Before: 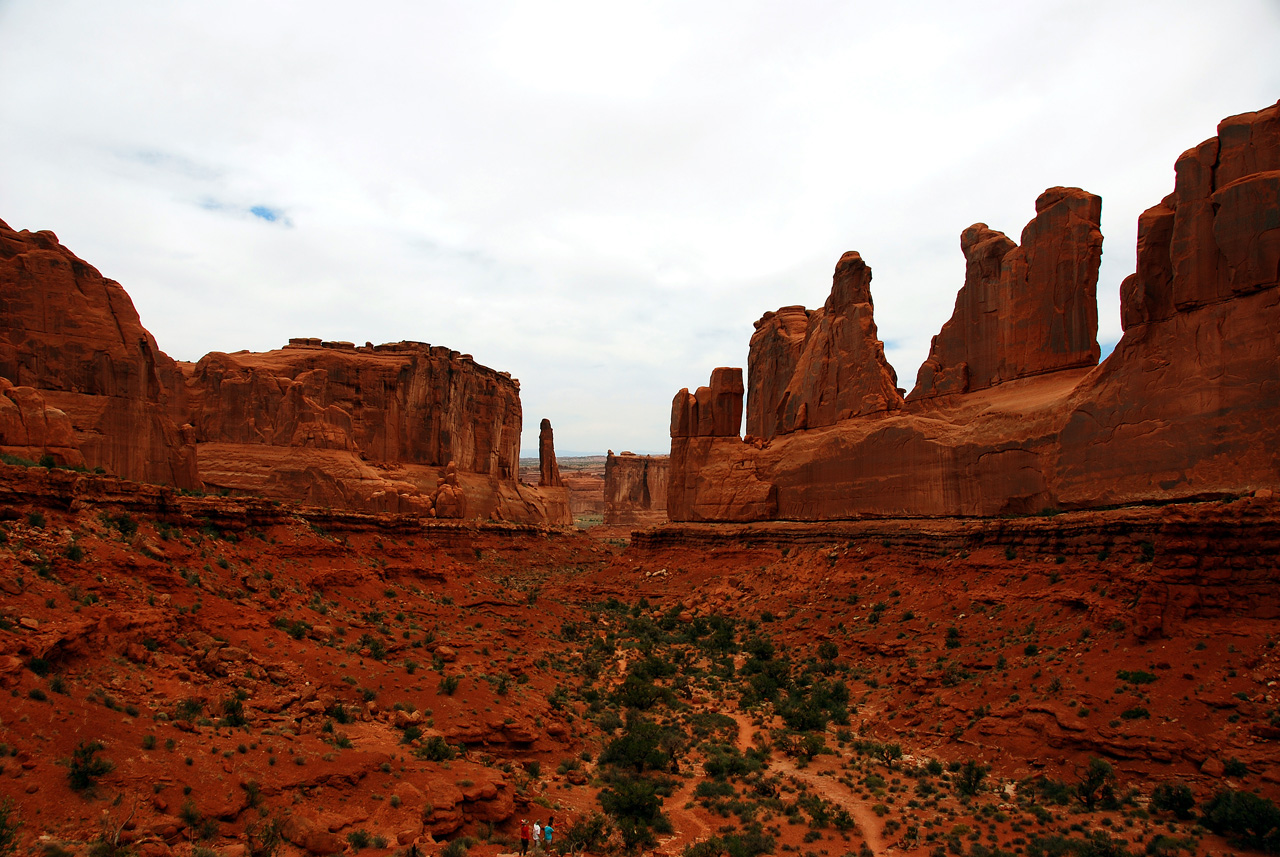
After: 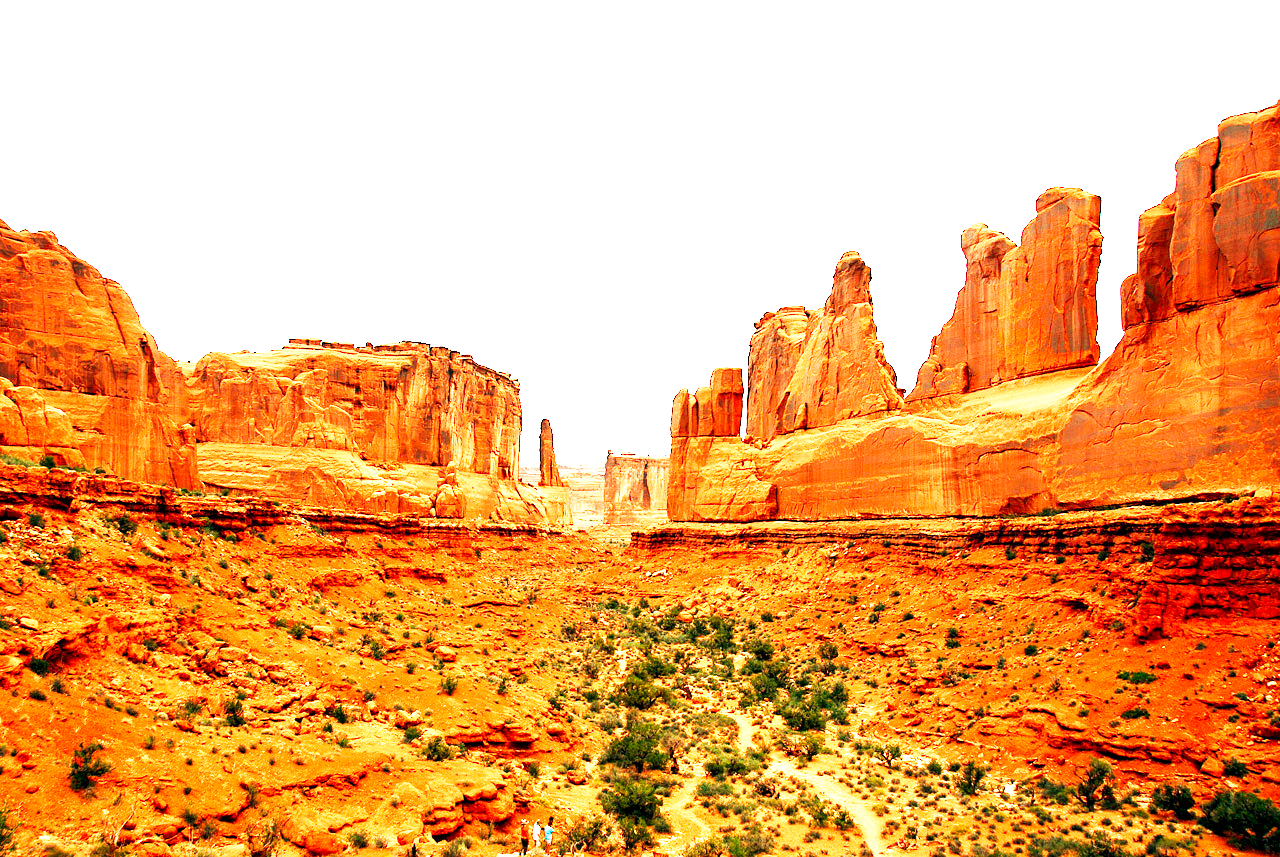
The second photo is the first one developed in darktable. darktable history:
exposure: black level correction 0.001, exposure 2.655 EV, compensate highlight preservation false
sharpen: radius 2.865, amount 0.879, threshold 47.272
base curve: curves: ch0 [(0, 0) (0.007, 0.004) (0.027, 0.03) (0.046, 0.07) (0.207, 0.54) (0.442, 0.872) (0.673, 0.972) (1, 1)], preserve colors none
